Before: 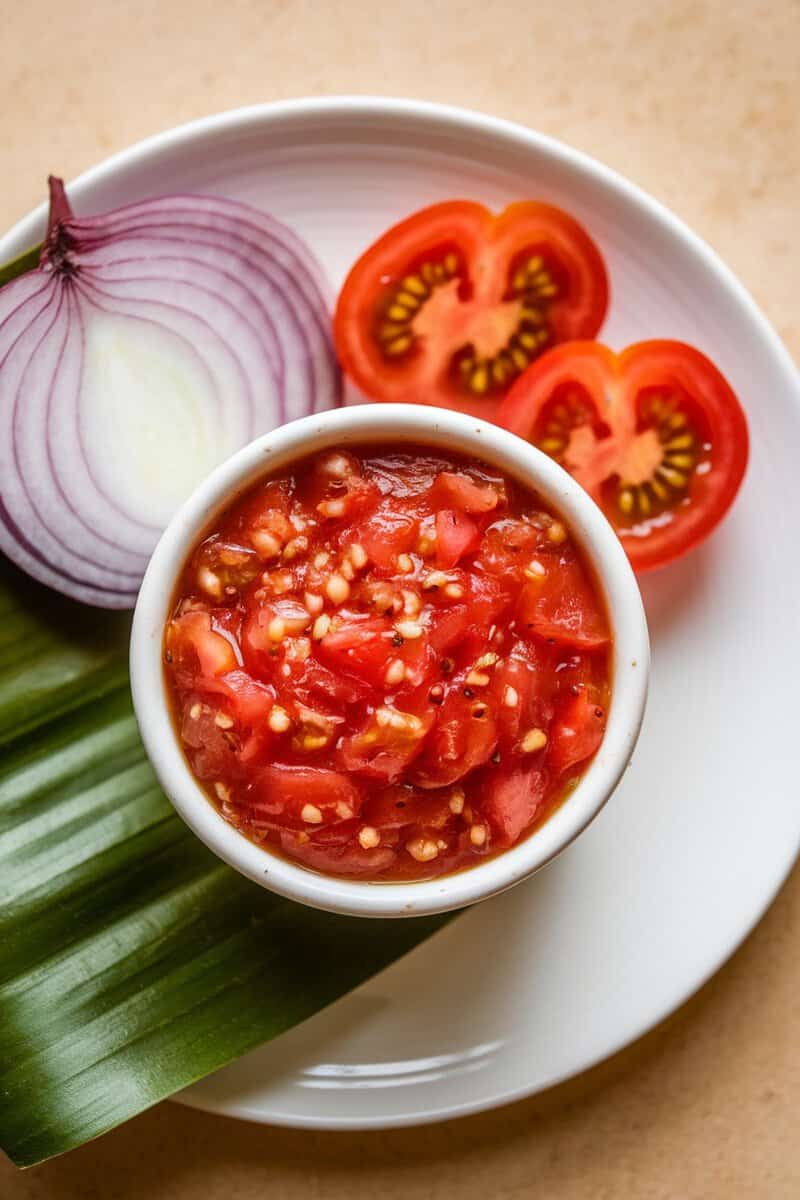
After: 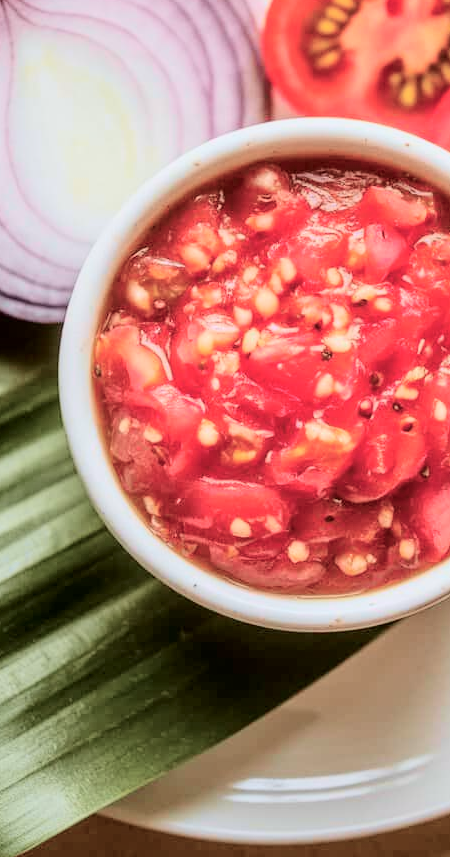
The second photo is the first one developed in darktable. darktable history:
tone curve: curves: ch0 [(0, 0) (0.049, 0.01) (0.154, 0.081) (0.491, 0.56) (0.739, 0.794) (0.992, 0.937)]; ch1 [(0, 0) (0.172, 0.123) (0.317, 0.272) (0.401, 0.422) (0.499, 0.497) (0.531, 0.54) (0.615, 0.603) (0.741, 0.783) (1, 1)]; ch2 [(0, 0) (0.411, 0.424) (0.462, 0.464) (0.502, 0.489) (0.544, 0.551) (0.686, 0.638) (1, 1)], color space Lab, independent channels, preserve colors none
local contrast: highlights 100%, shadows 100%, detail 120%, midtone range 0.2
crop: left 8.966%, top 23.852%, right 34.699%, bottom 4.703%
contrast brightness saturation: brightness 0.15
